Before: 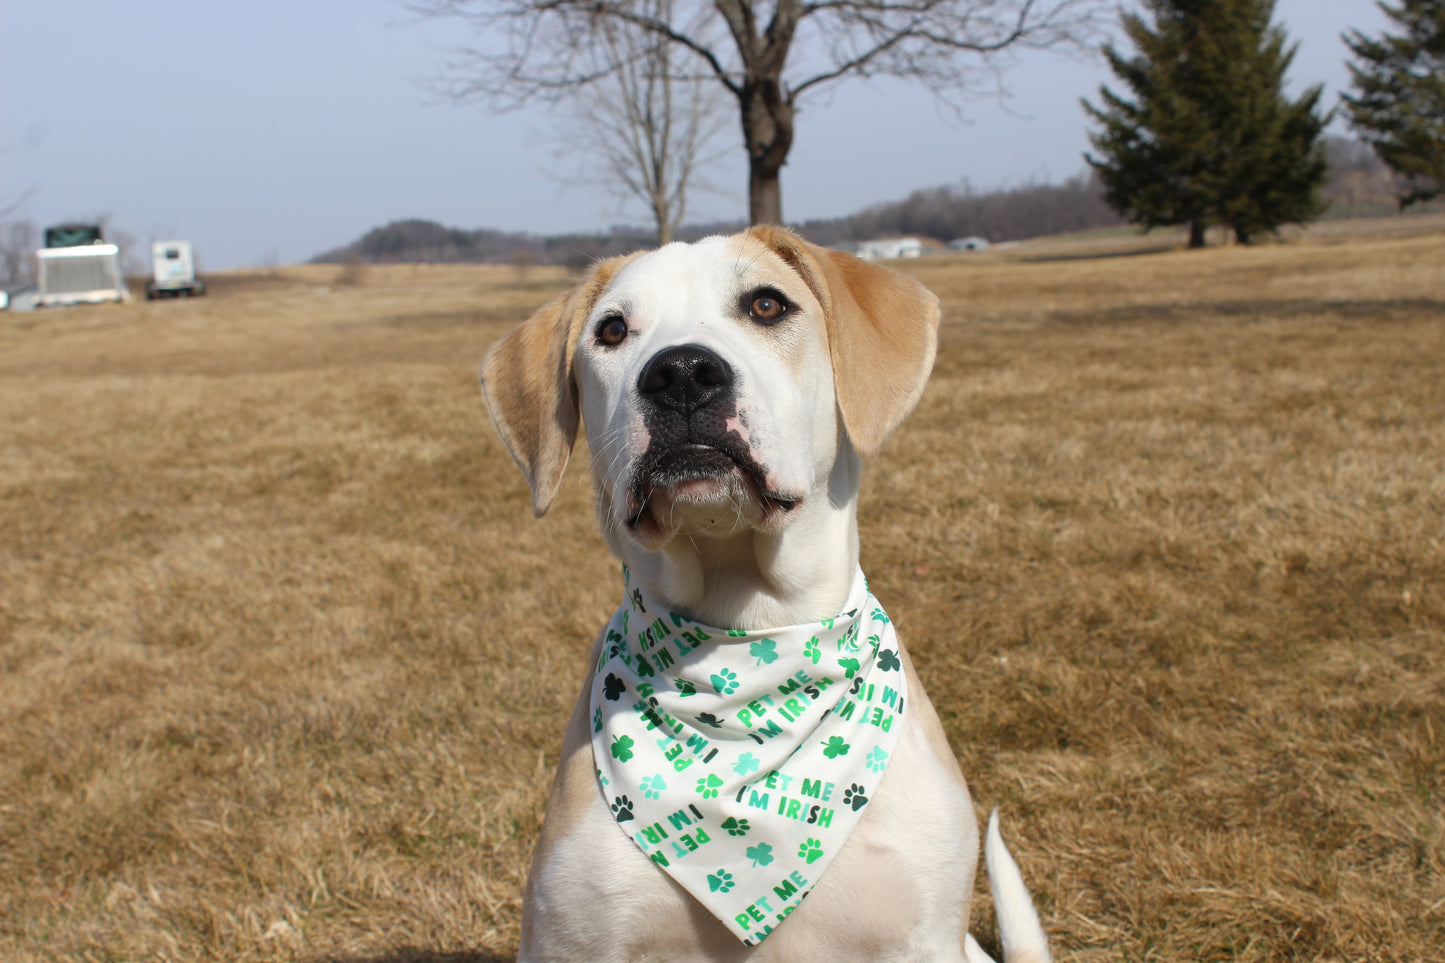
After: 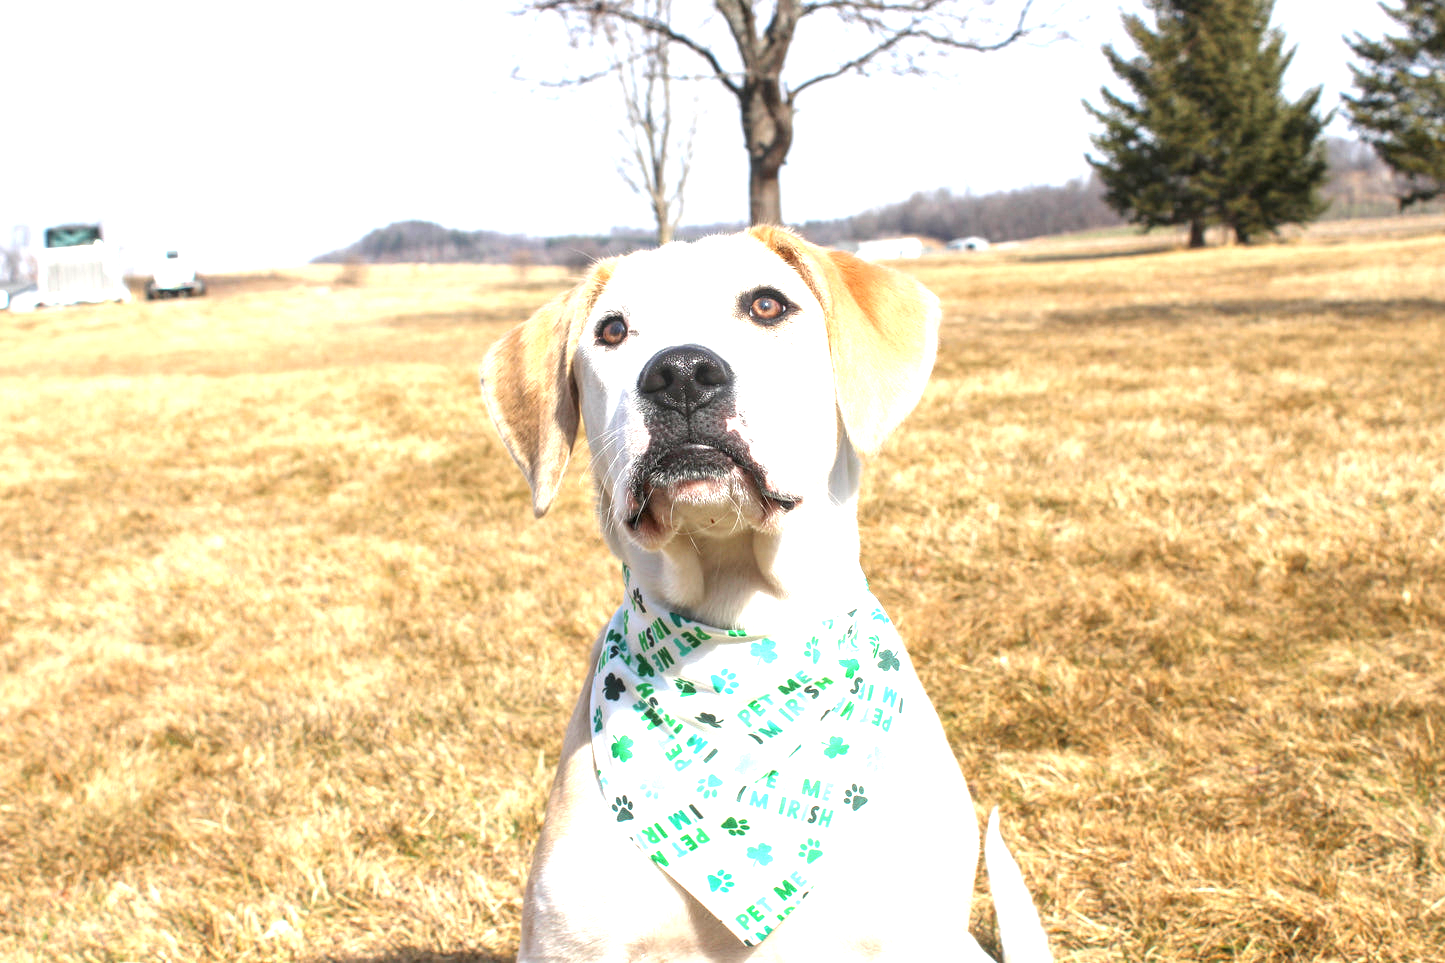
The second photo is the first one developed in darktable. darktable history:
exposure: black level correction 0.001, exposure 1.719 EV, compensate exposure bias true, compensate highlight preservation false
local contrast: on, module defaults
